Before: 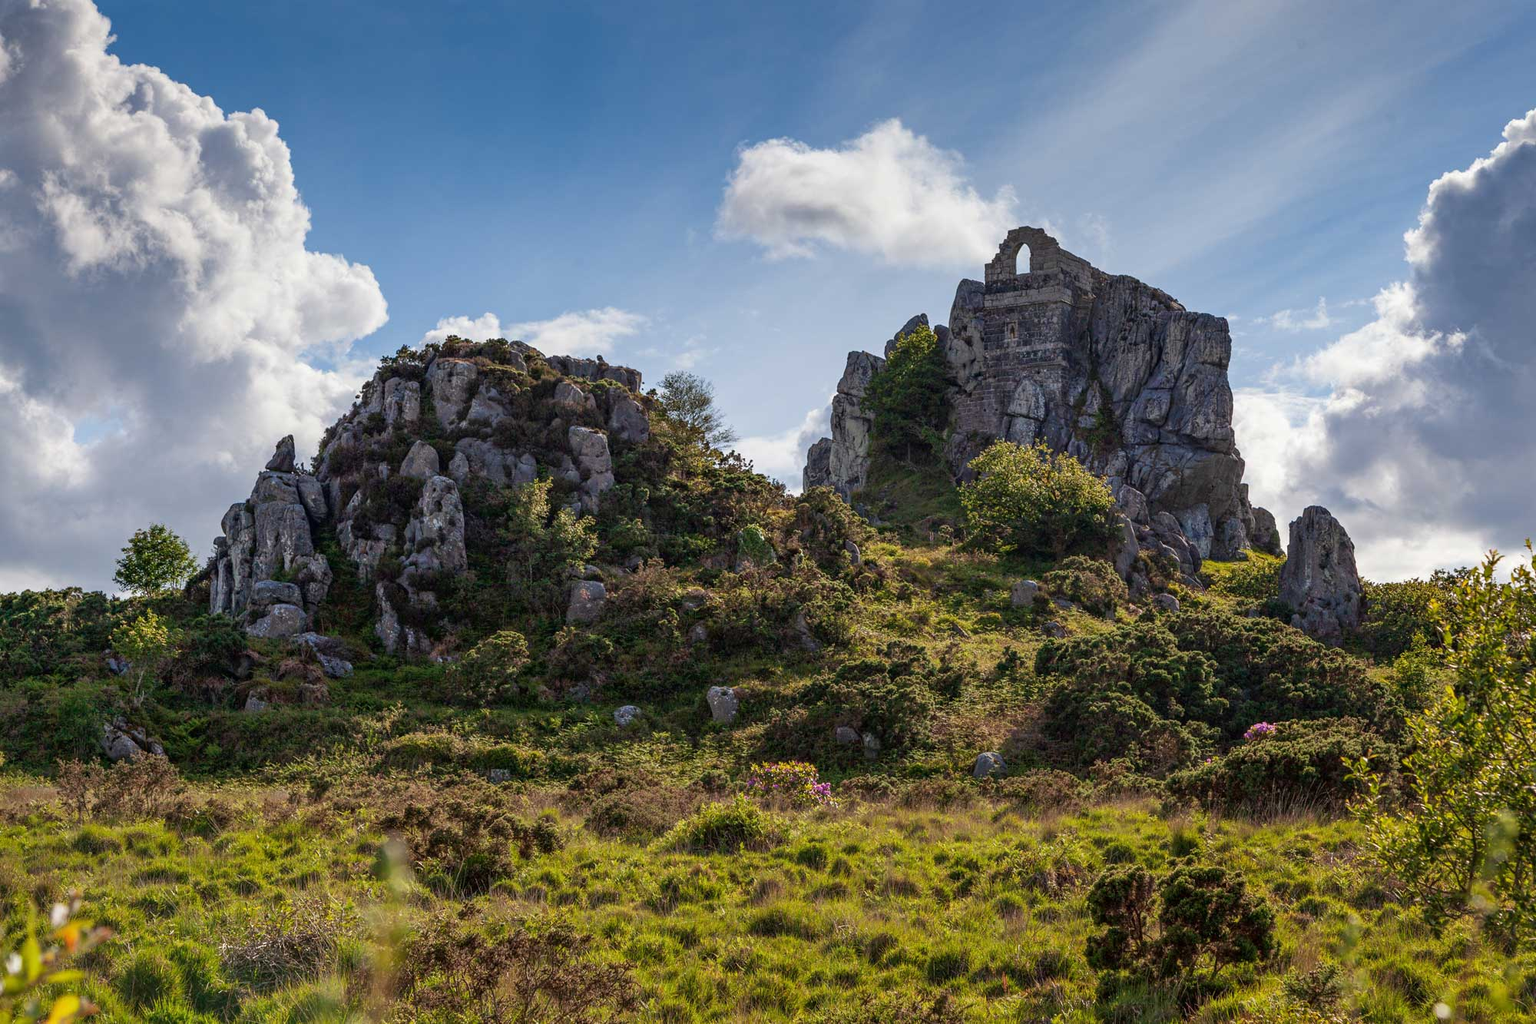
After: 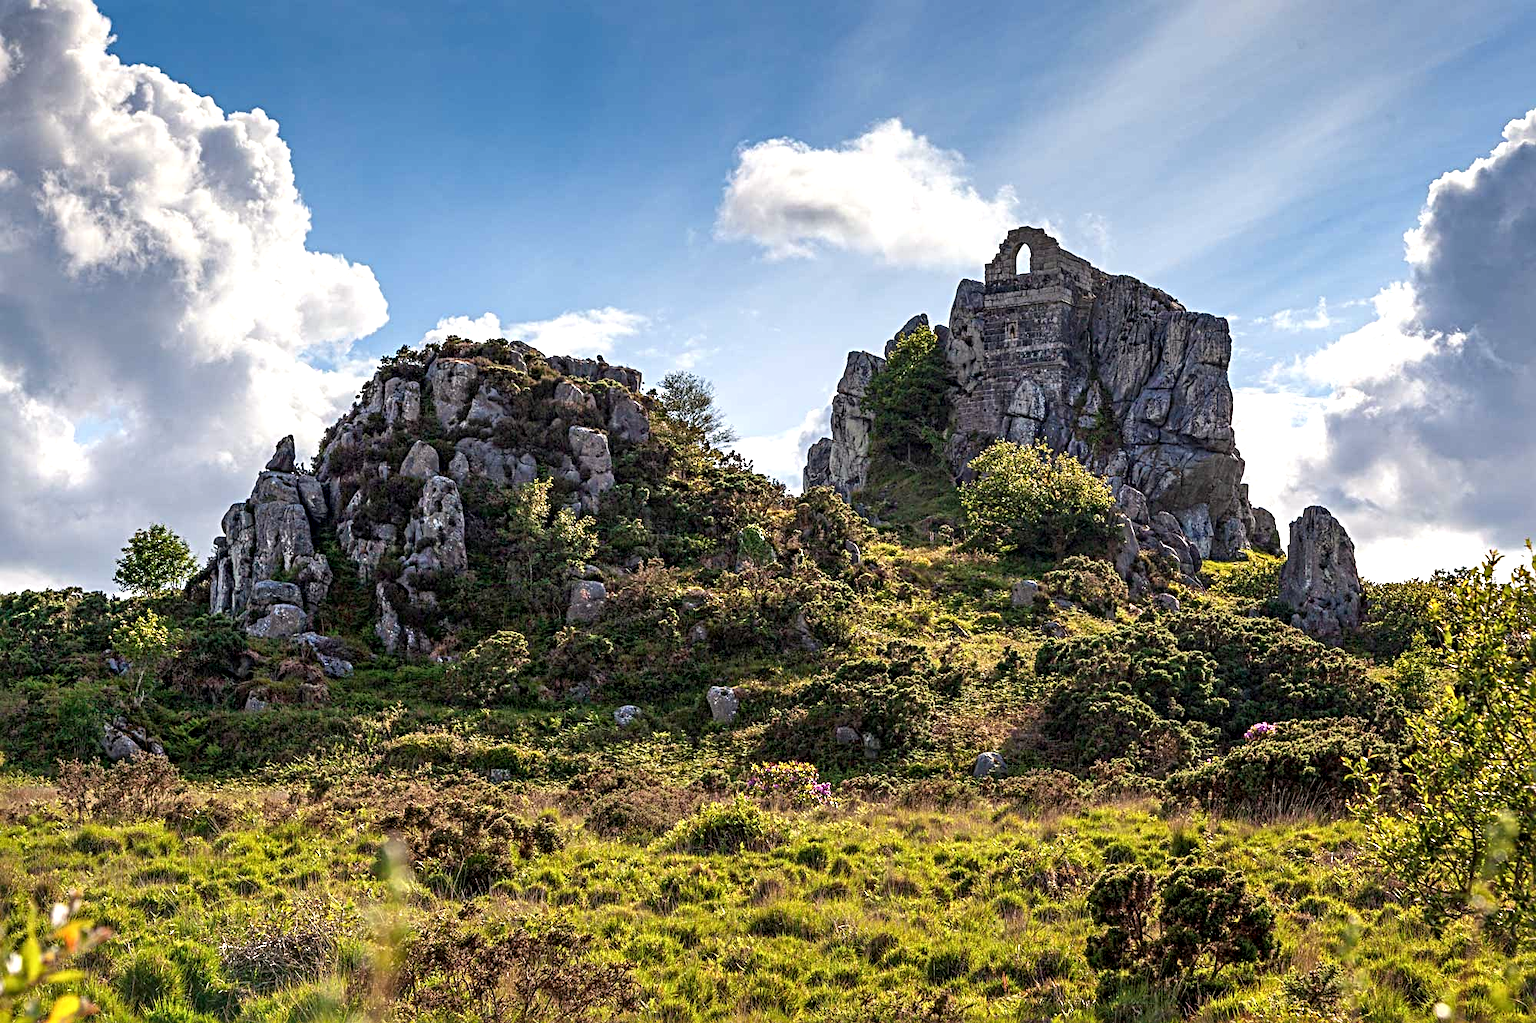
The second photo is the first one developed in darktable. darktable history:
contrast equalizer: octaves 7, y [[0.528 ×6], [0.514 ×6], [0.362 ×6], [0 ×6], [0 ×6]]
white balance: red 1.009, blue 0.985
sharpen: radius 4
exposure: black level correction 0, exposure 0.5 EV, compensate highlight preservation false
